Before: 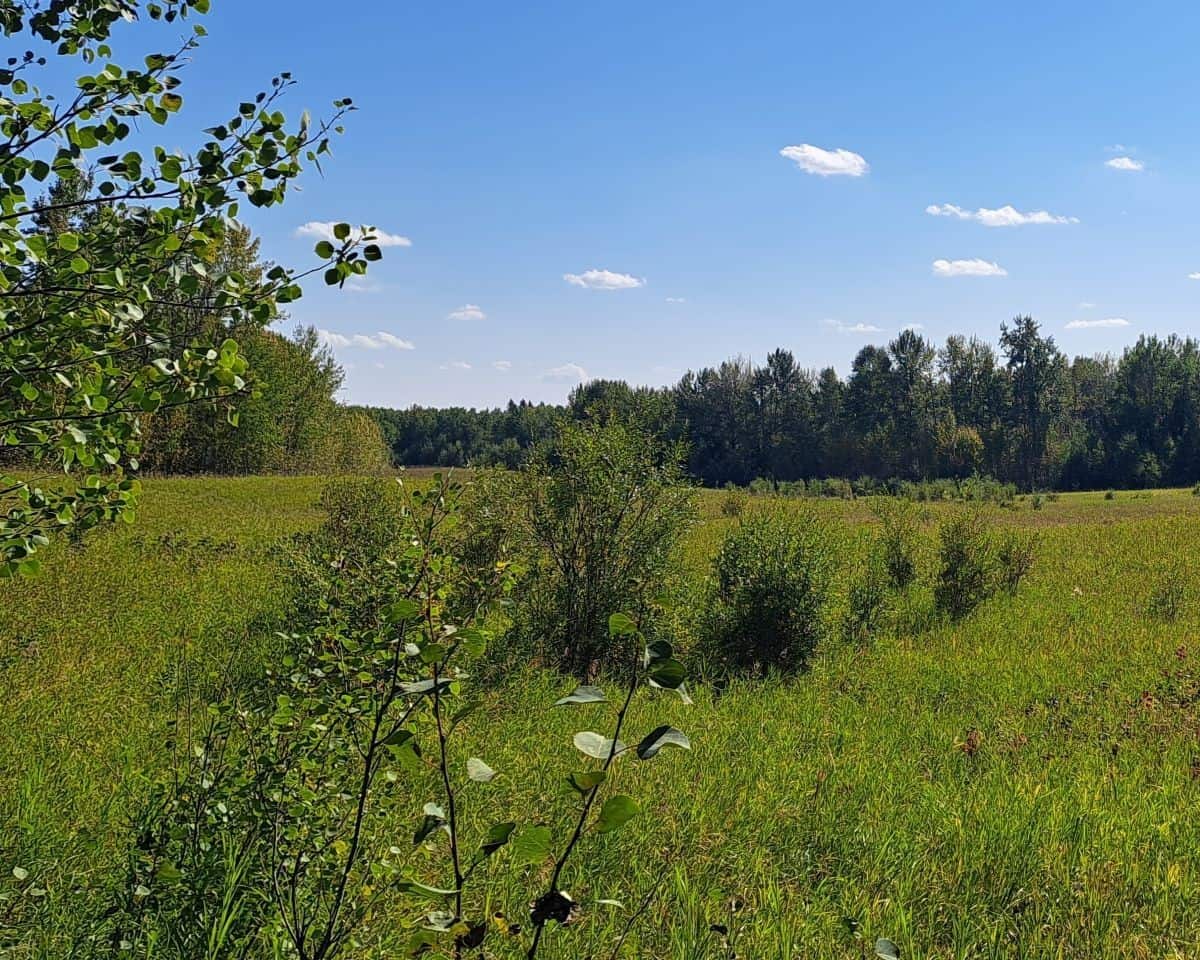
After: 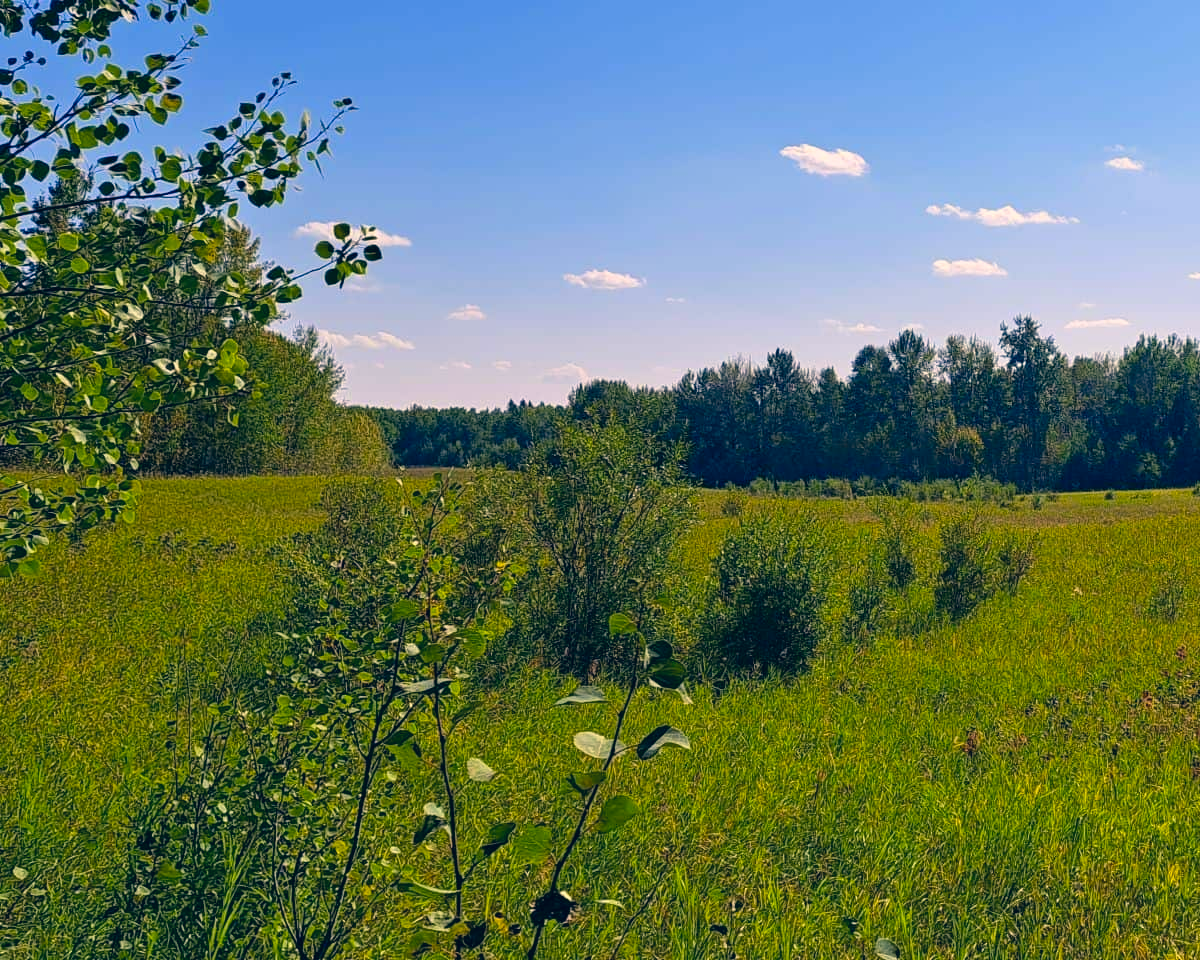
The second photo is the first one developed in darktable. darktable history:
color correction: highlights a* 10.36, highlights b* 14.06, shadows a* -9.74, shadows b* -15.1
color balance rgb: perceptual saturation grading › global saturation 19.317%, global vibrance 15.489%
